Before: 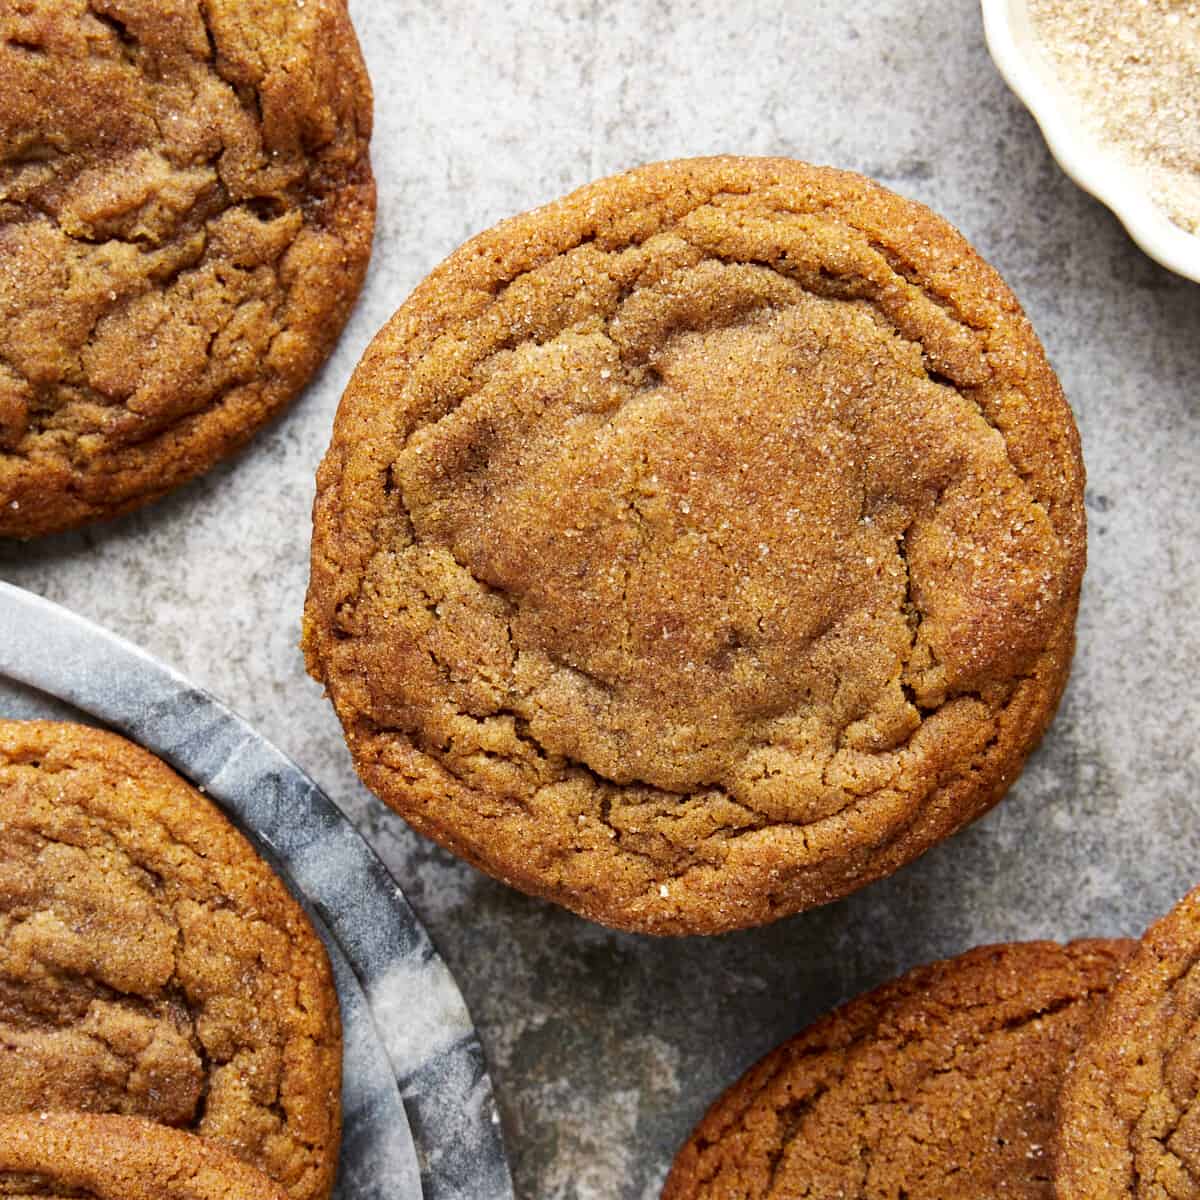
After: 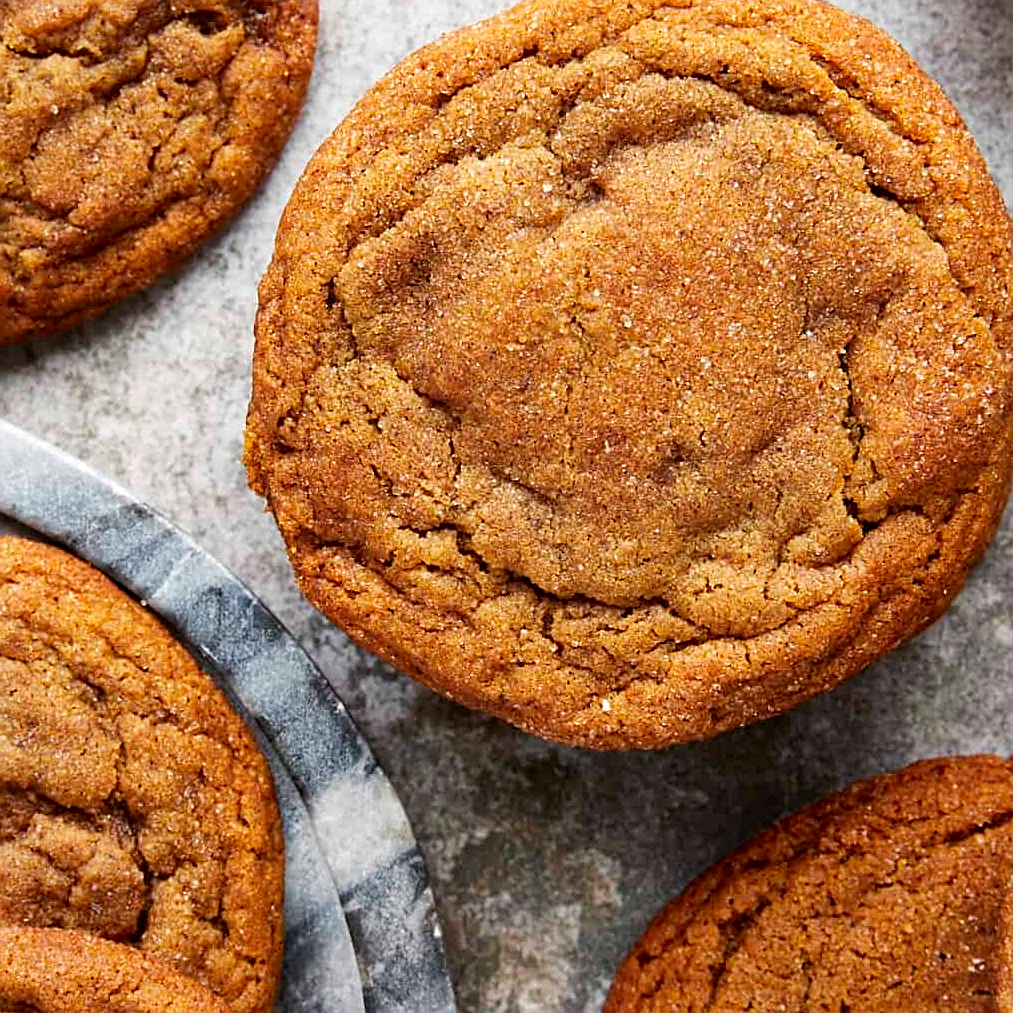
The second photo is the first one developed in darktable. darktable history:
sharpen: amount 0.478
crop and rotate: left 4.842%, top 15.51%, right 10.668%
